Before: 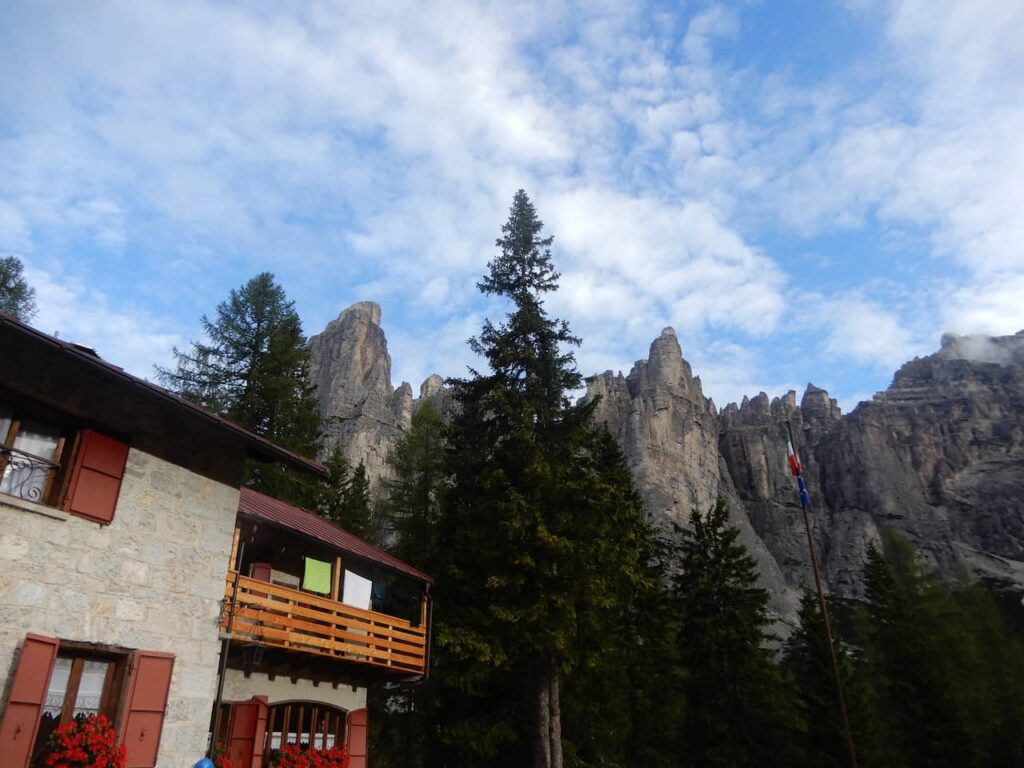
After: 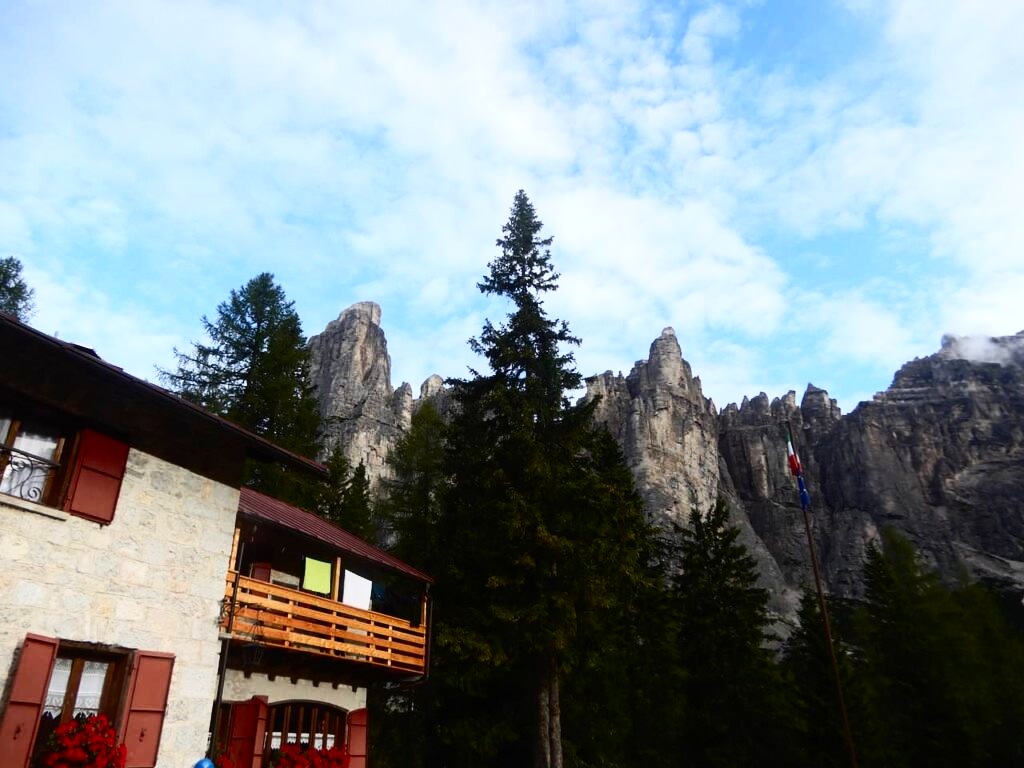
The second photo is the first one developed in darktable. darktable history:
contrast brightness saturation: contrast 0.4, brightness 0.111, saturation 0.209
color zones: curves: ch2 [(0, 0.5) (0.143, 0.5) (0.286, 0.489) (0.415, 0.421) (0.571, 0.5) (0.714, 0.5) (0.857, 0.5) (1, 0.5)]
